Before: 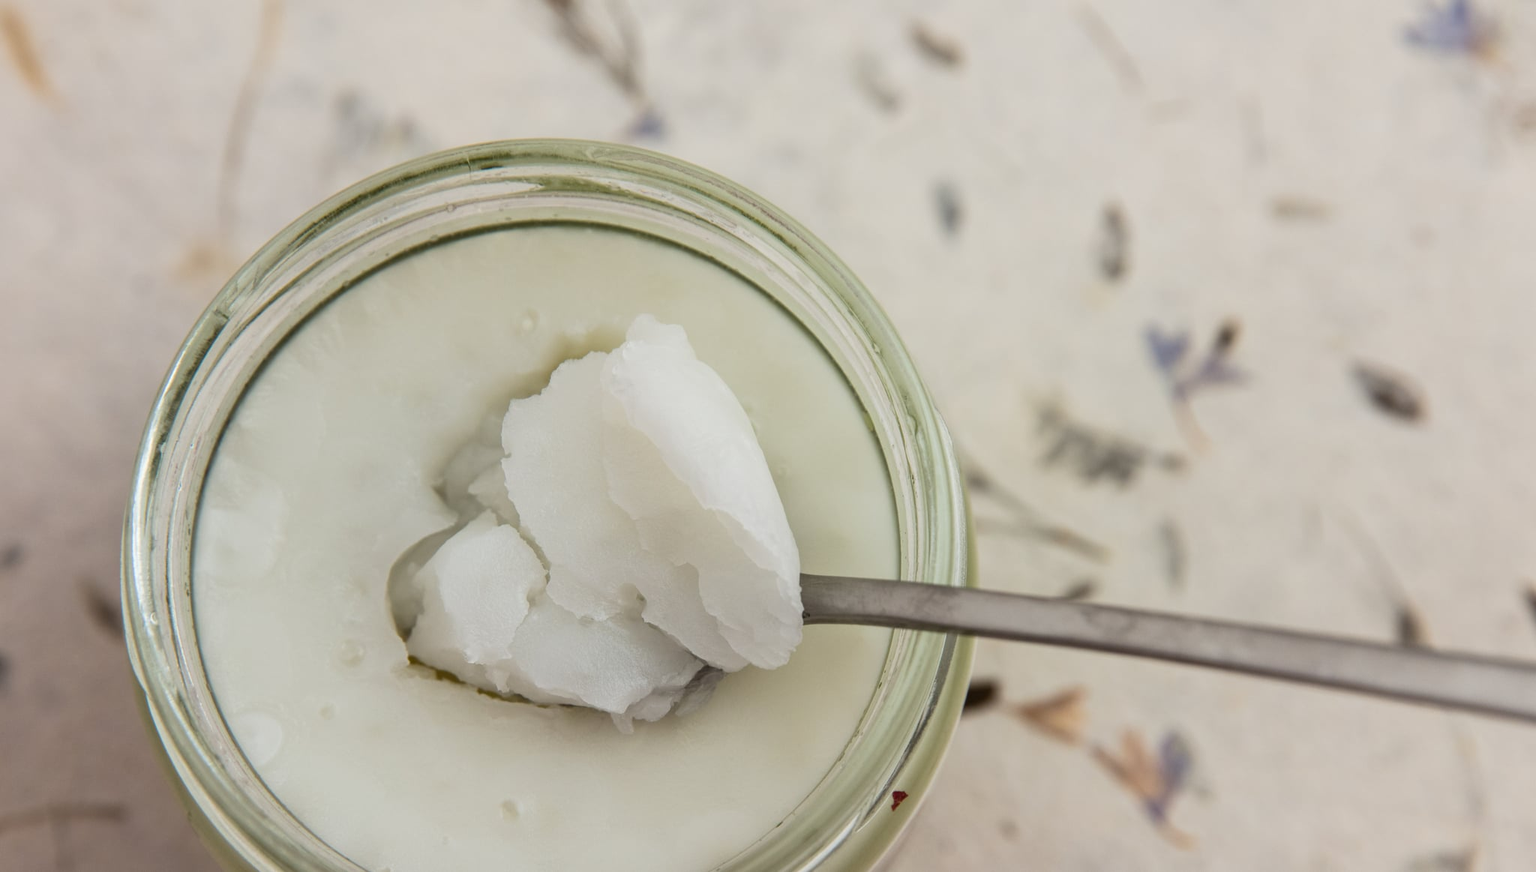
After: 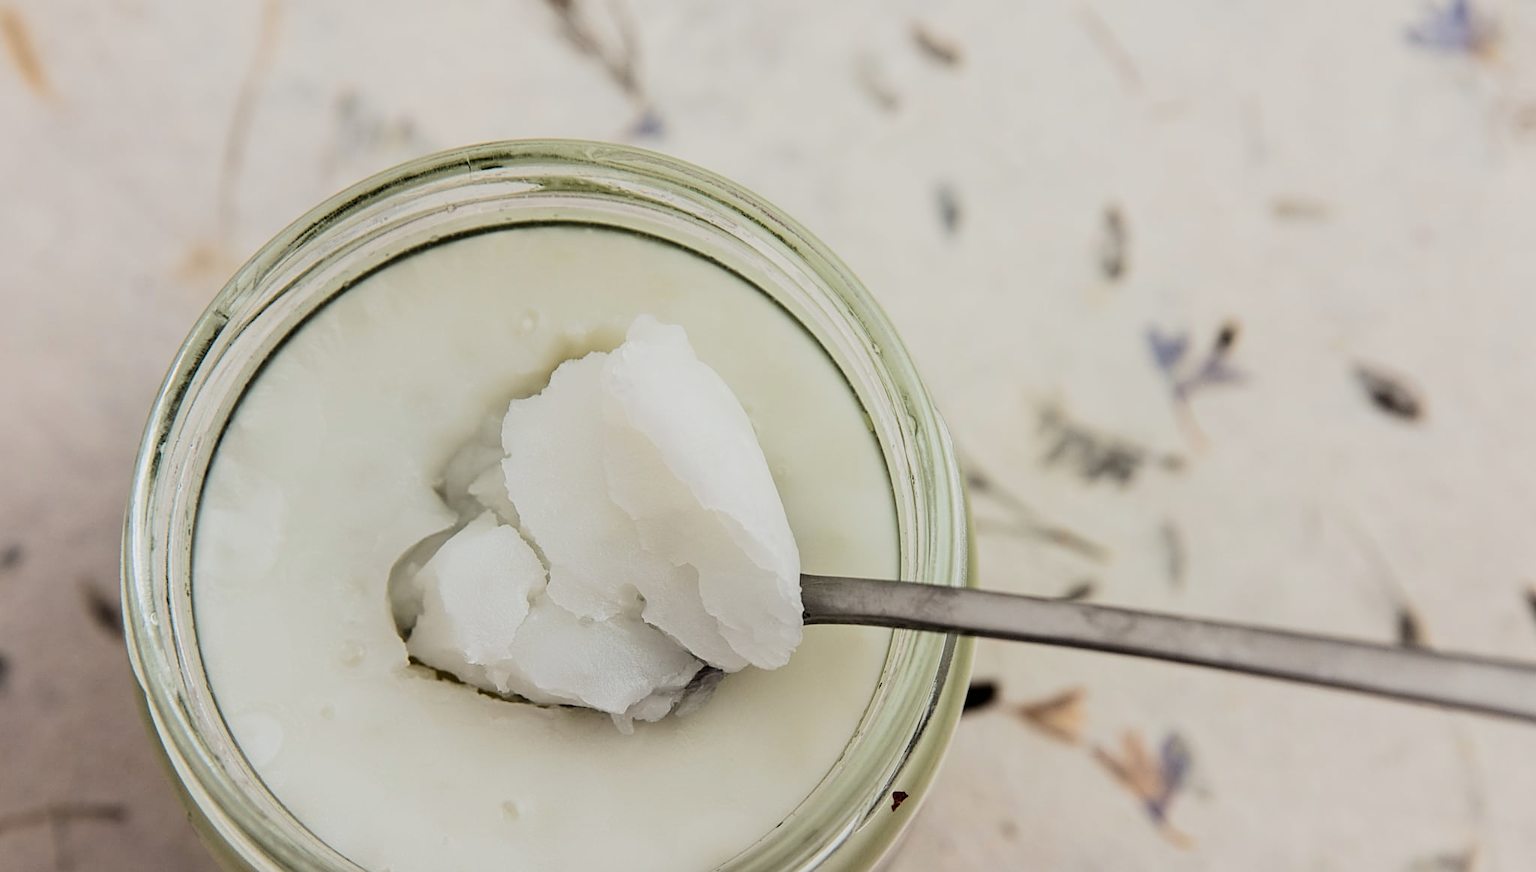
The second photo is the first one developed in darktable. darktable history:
filmic rgb: black relative exposure -5 EV, hardness 2.88, contrast 1.4, highlights saturation mix -30%
sharpen: amount 0.55
